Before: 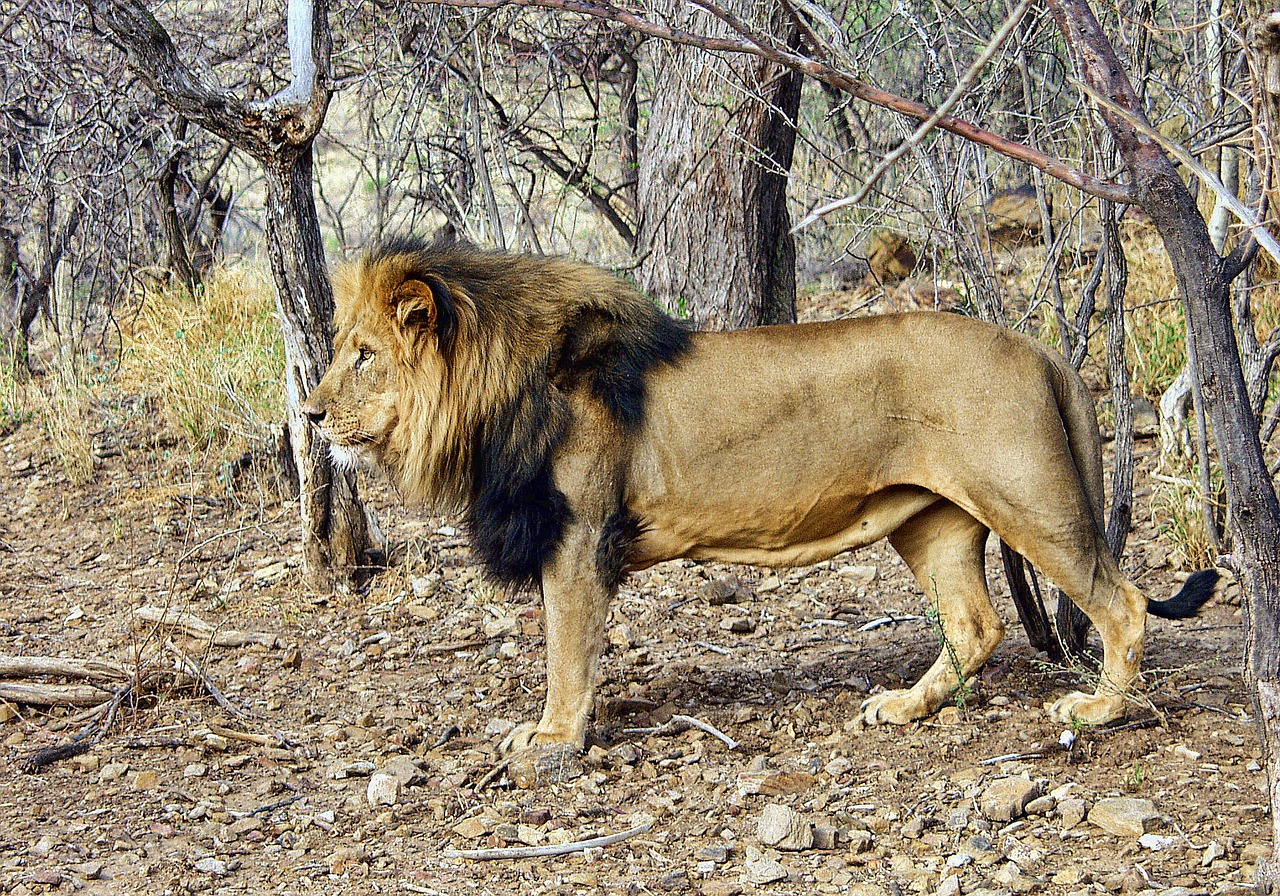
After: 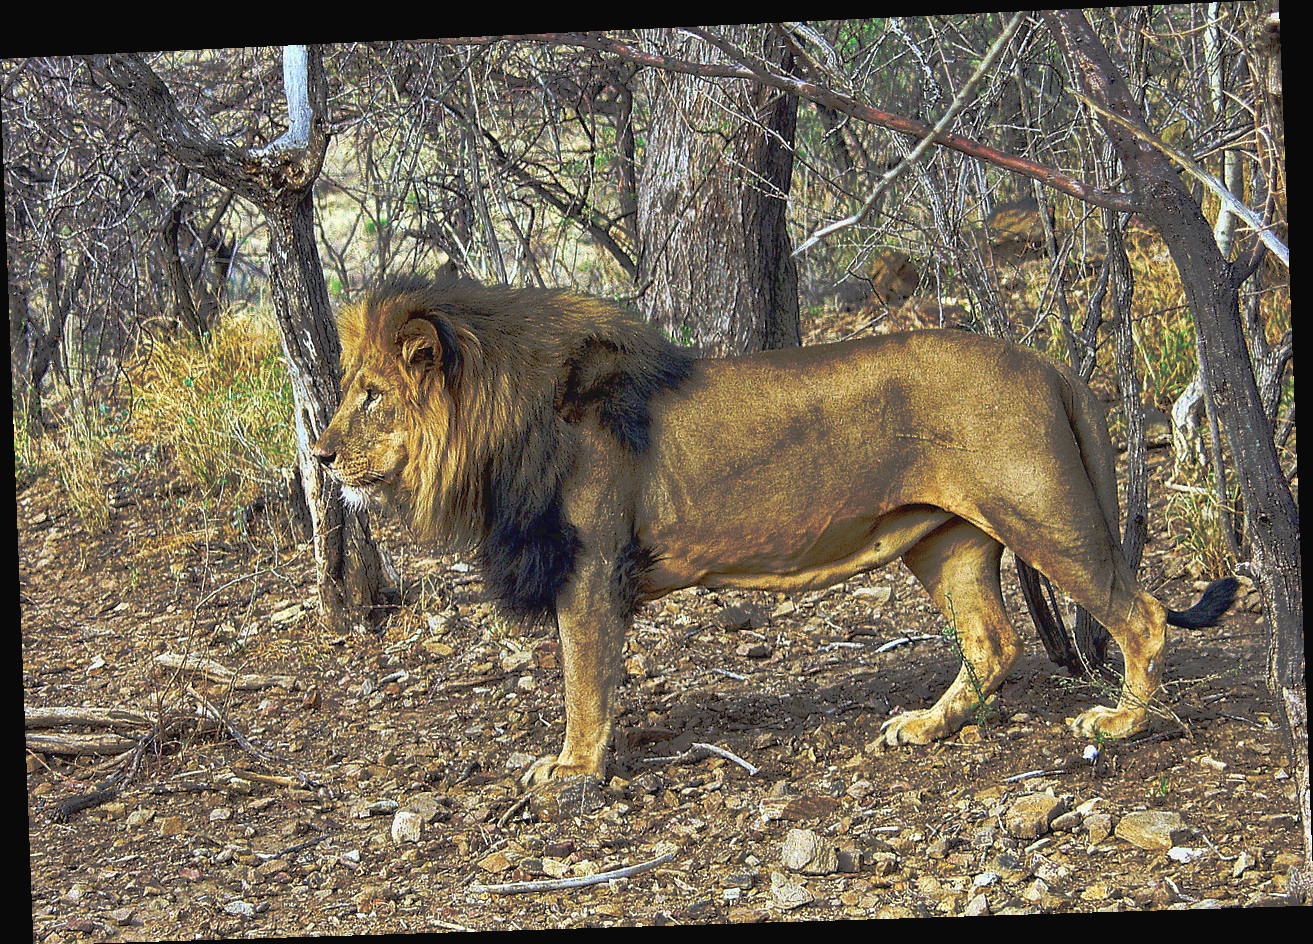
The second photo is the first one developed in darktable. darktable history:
exposure: black level correction 0, compensate exposure bias true, compensate highlight preservation false
tone equalizer: on, module defaults
tone curve: curves: ch0 [(0, 0) (0.003, 0.032) (0.53, 0.368) (0.901, 0.866) (1, 1)], preserve colors none
rotate and perspective: rotation -2.22°, lens shift (horizontal) -0.022, automatic cropping off
